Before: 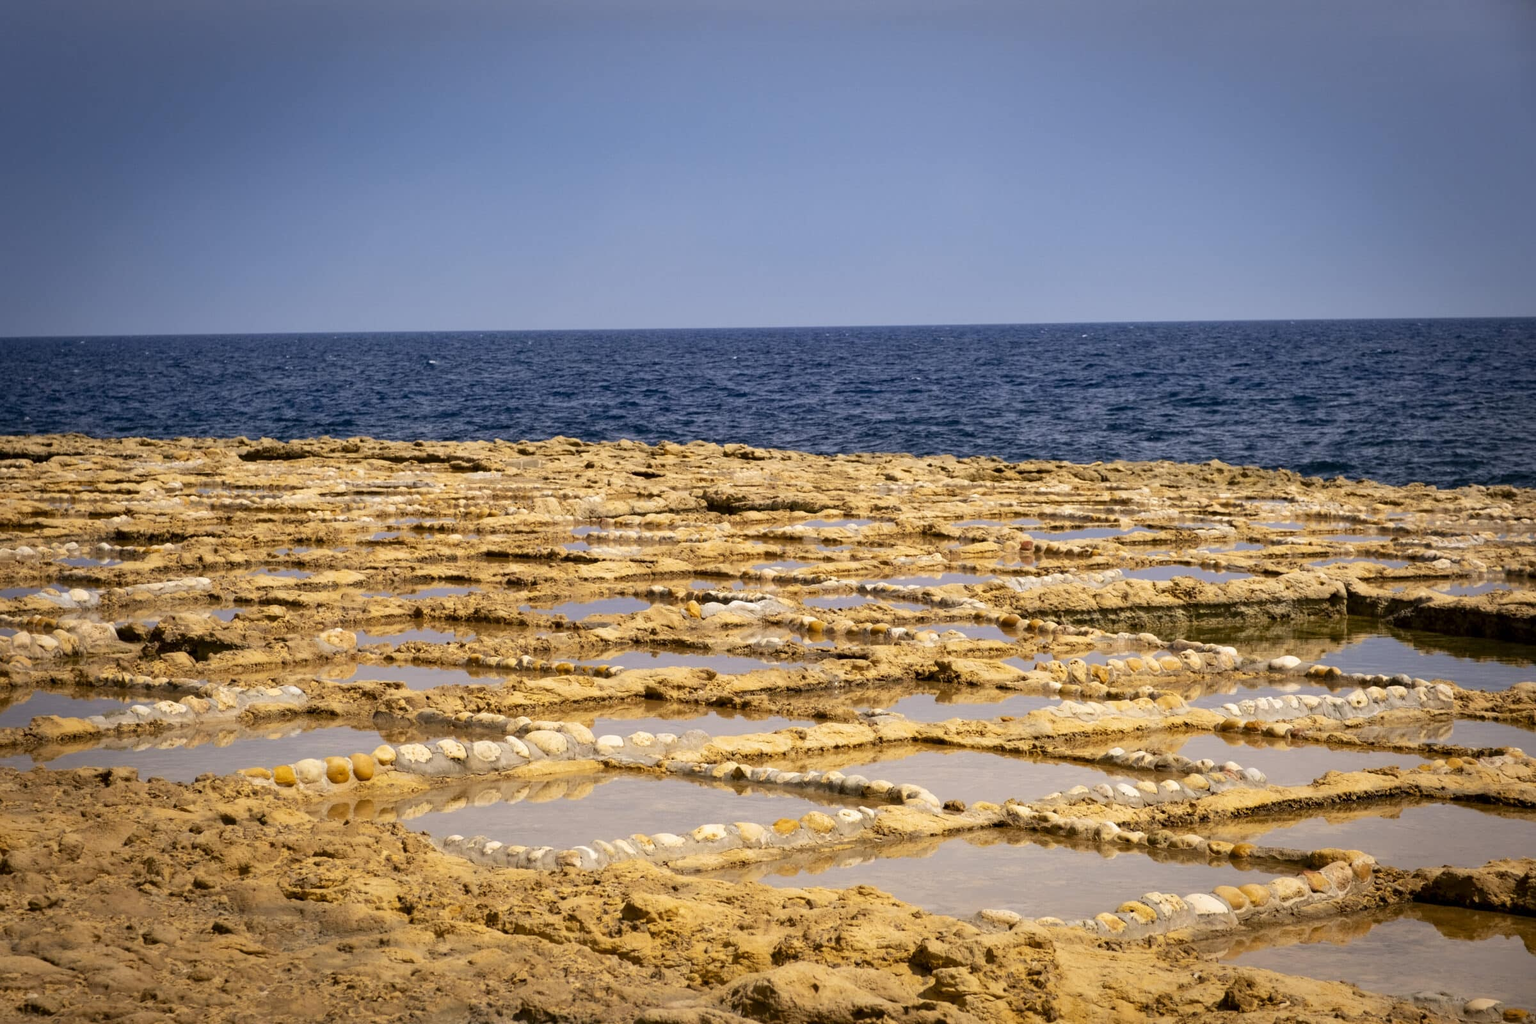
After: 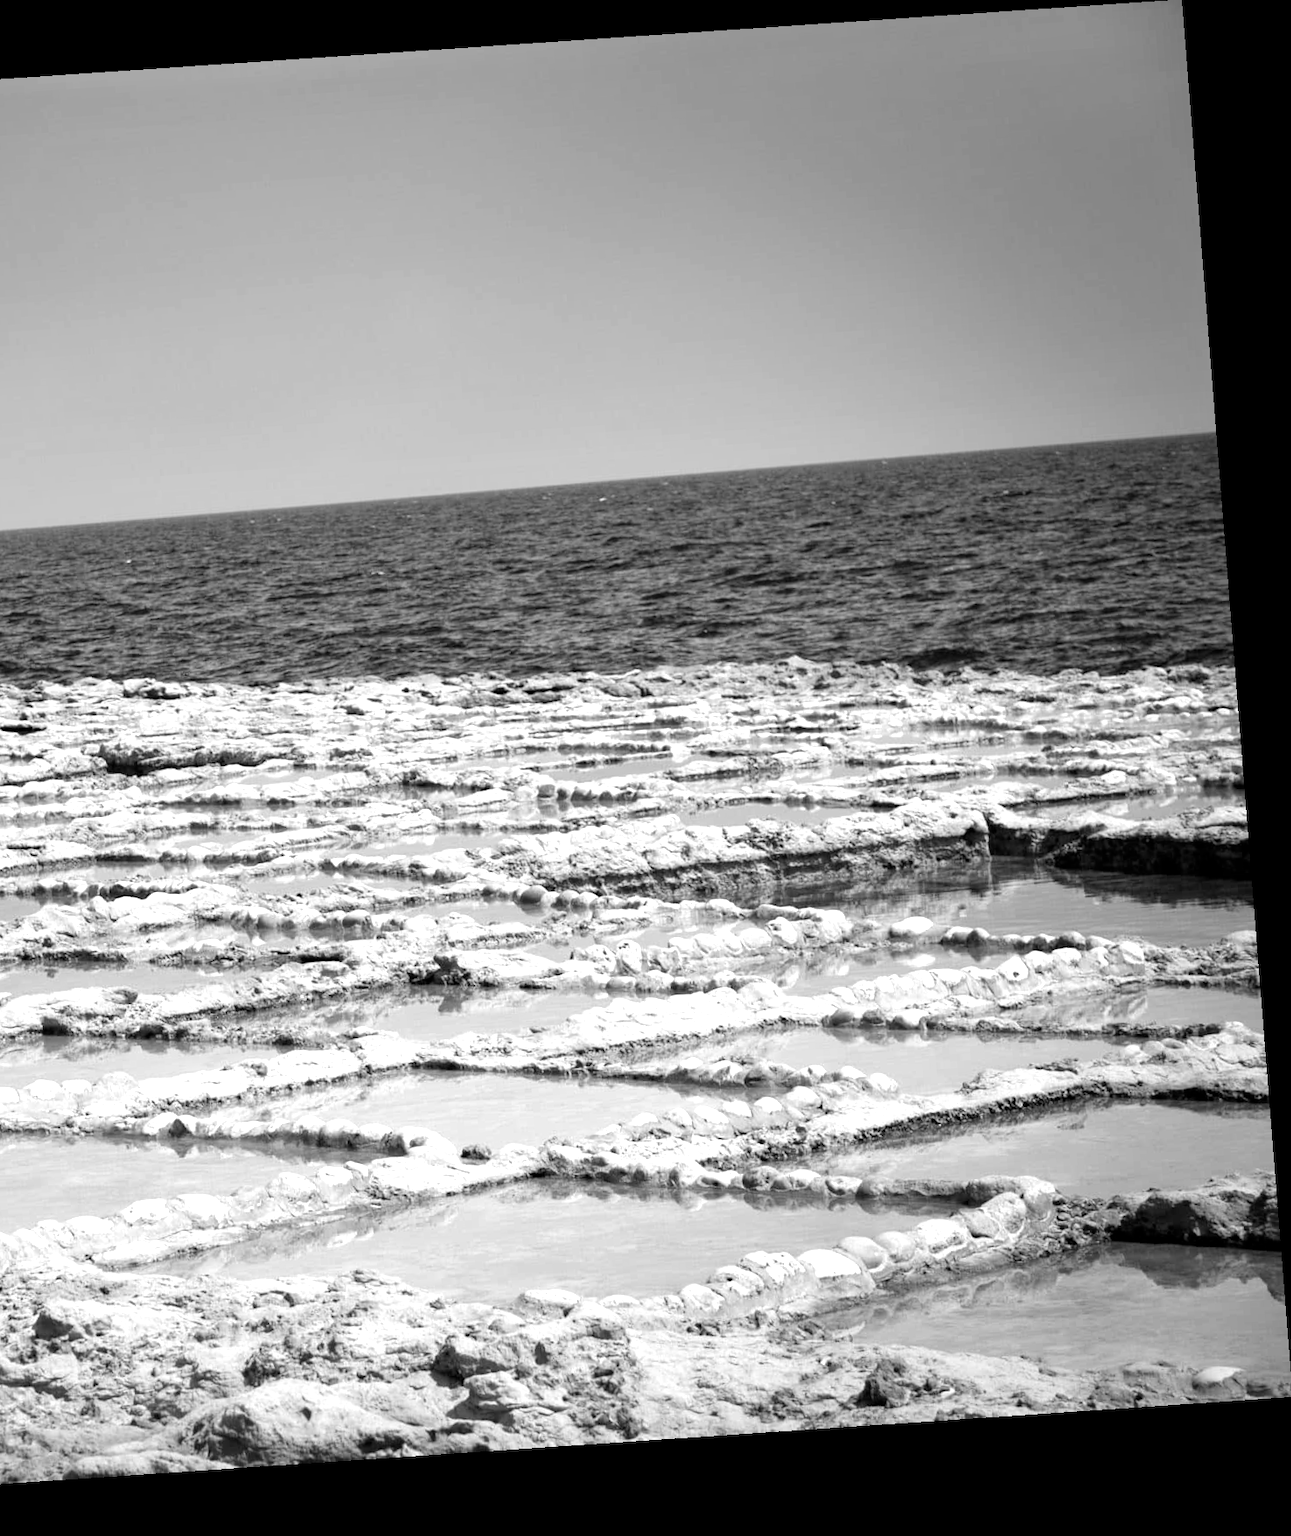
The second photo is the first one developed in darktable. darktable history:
rotate and perspective: rotation -4.2°, shear 0.006, automatic cropping off
exposure: exposure 1 EV, compensate highlight preservation false
crop: left 41.402%
monochrome: a -74.22, b 78.2
